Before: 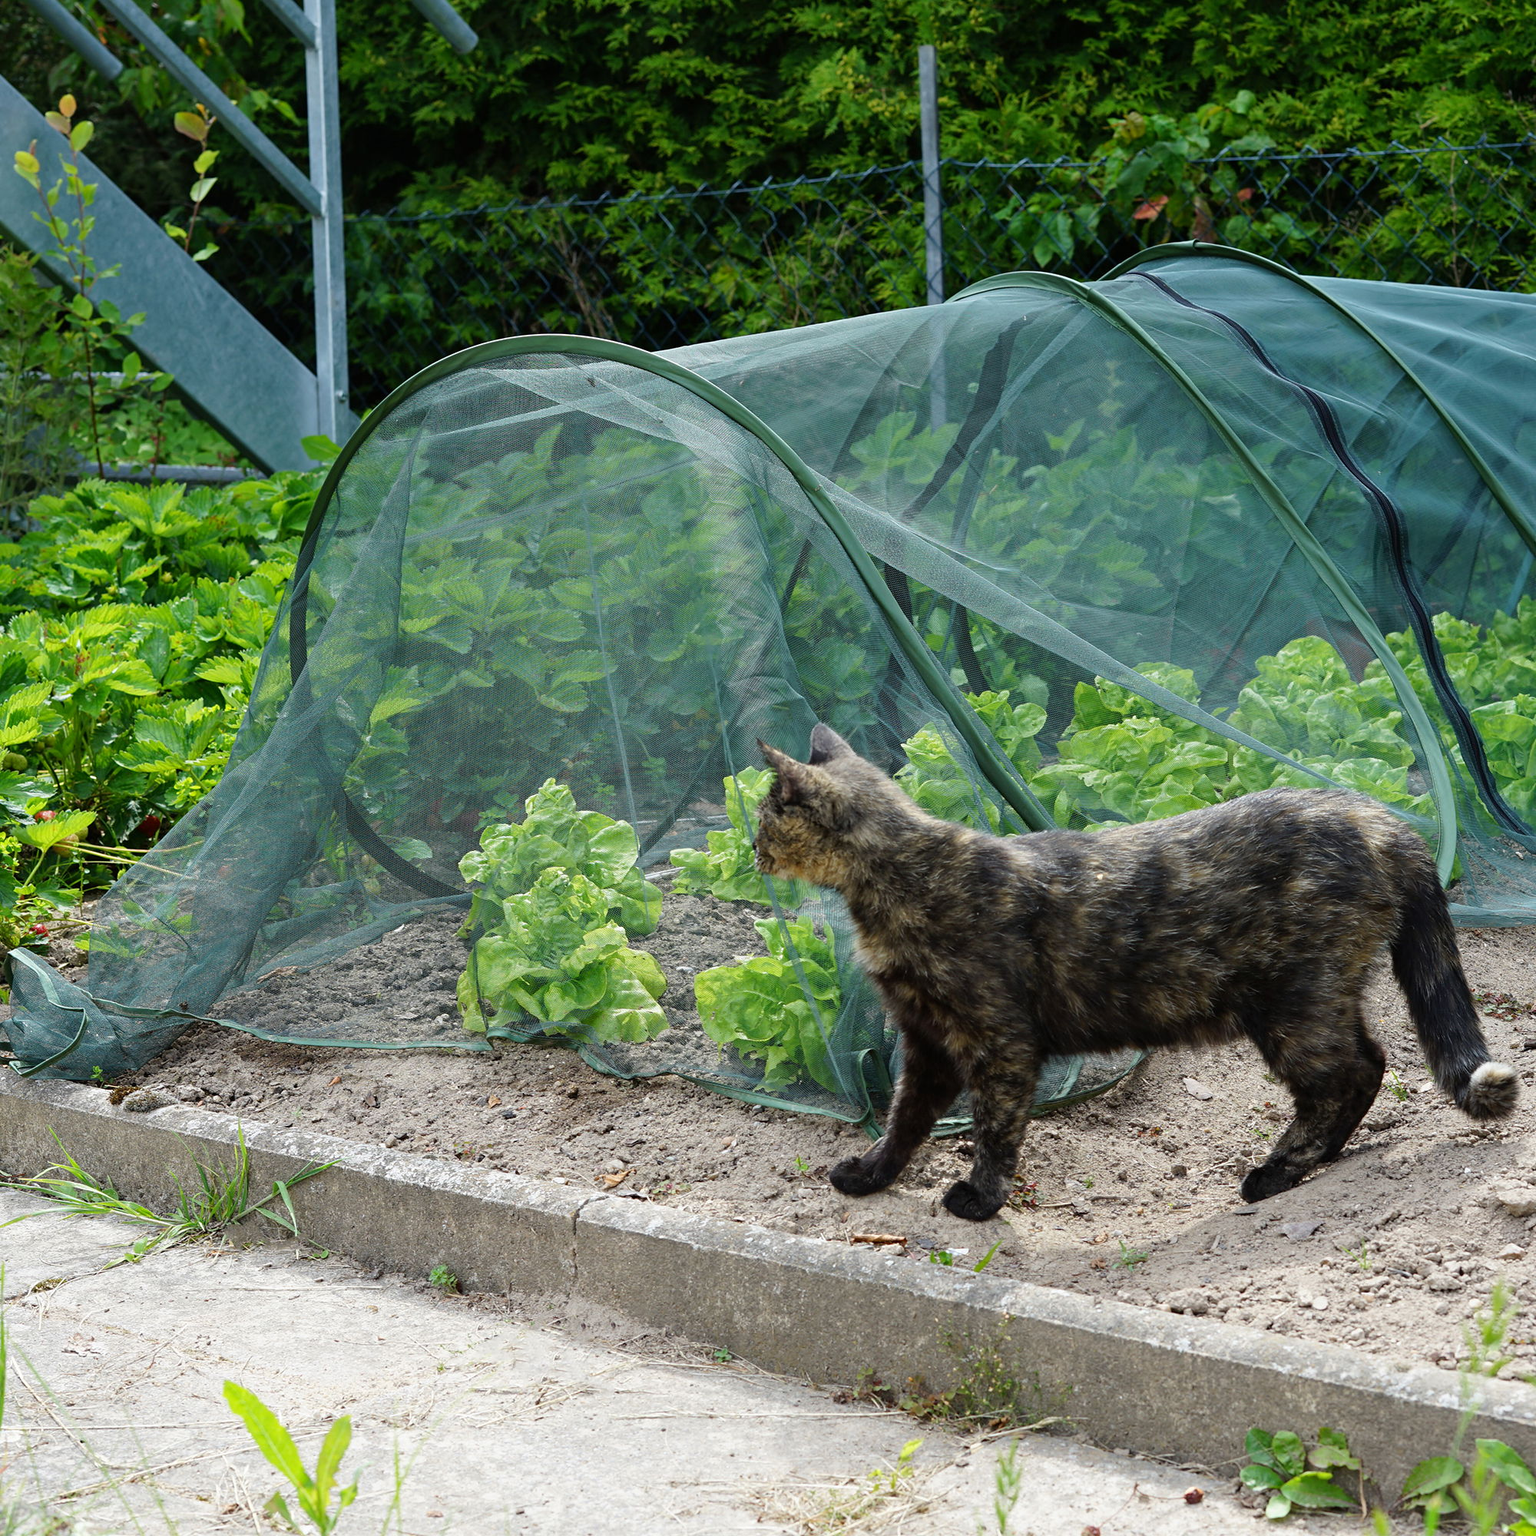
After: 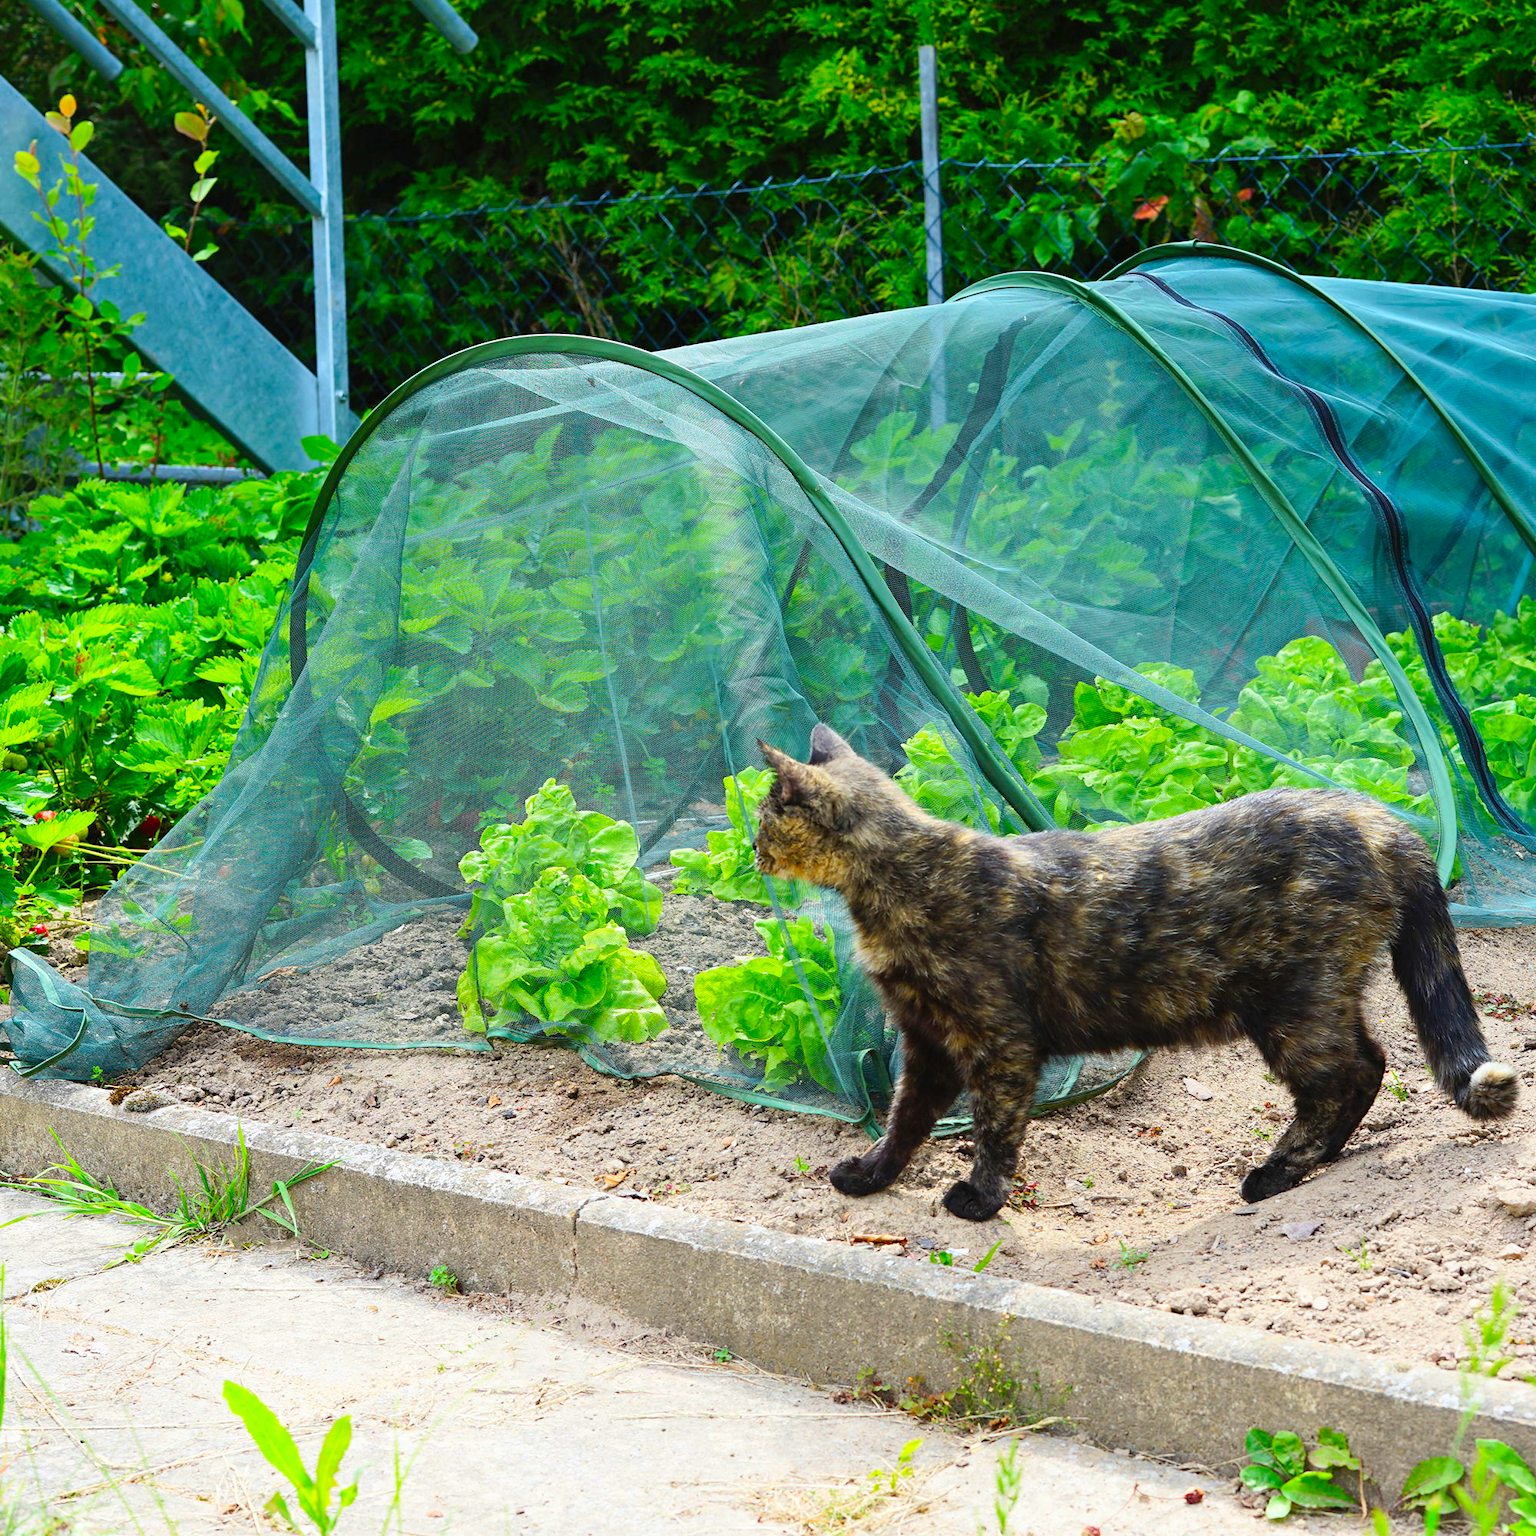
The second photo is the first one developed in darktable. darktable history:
contrast brightness saturation: contrast 0.195, brightness 0.202, saturation 0.788
exposure: compensate exposure bias true, compensate highlight preservation false
